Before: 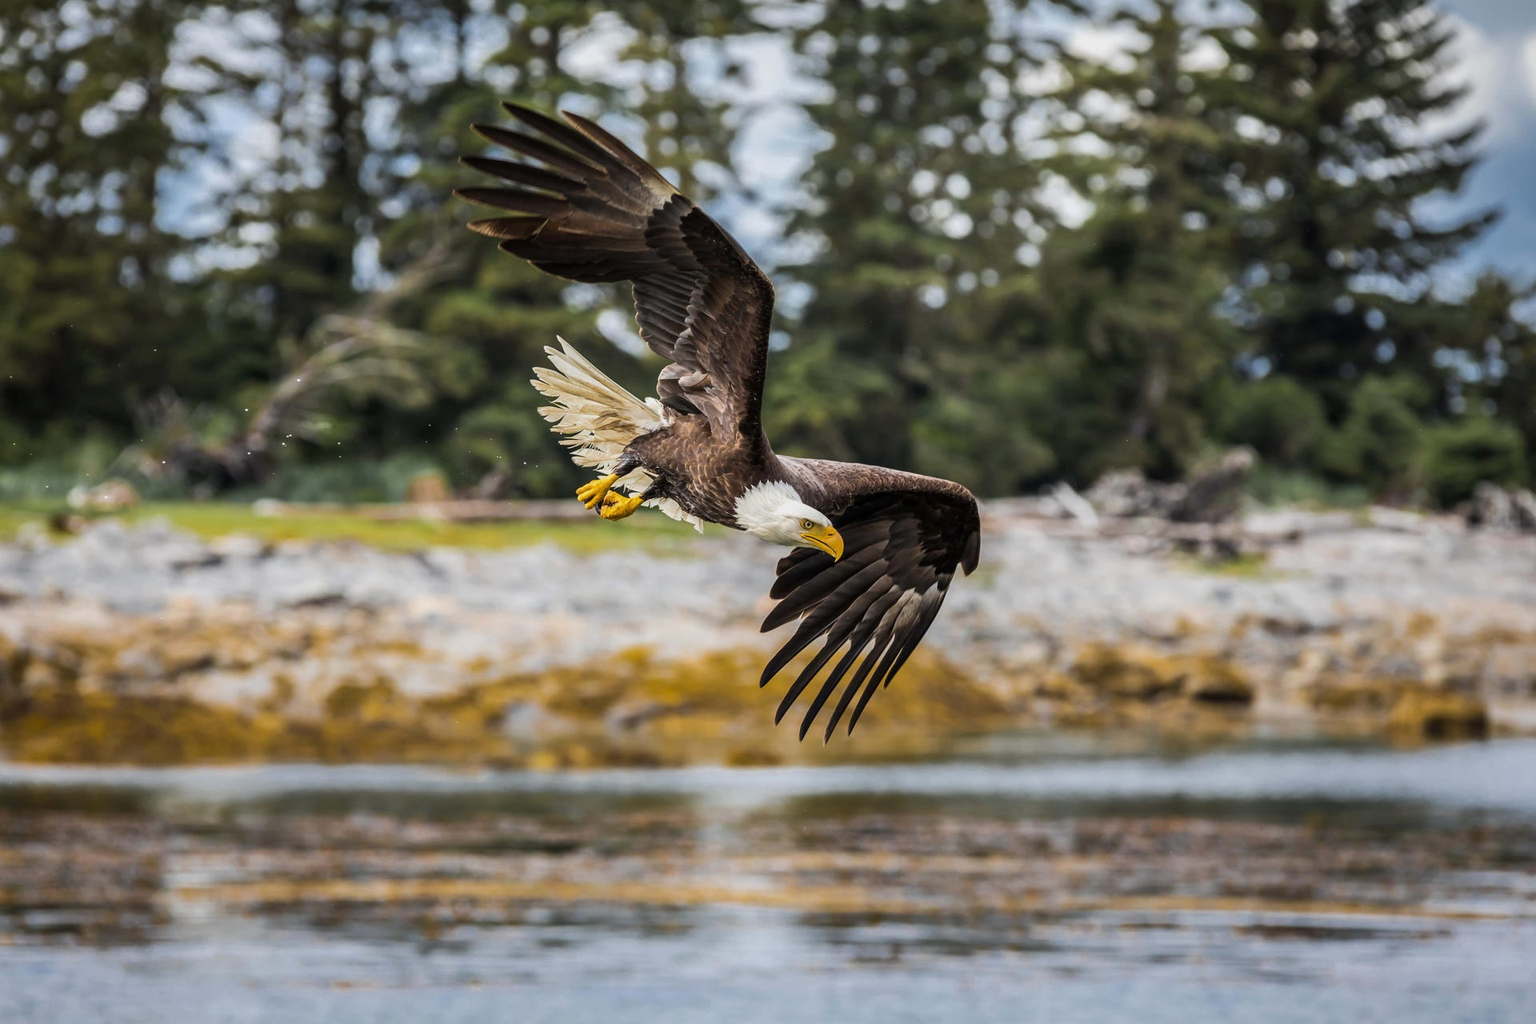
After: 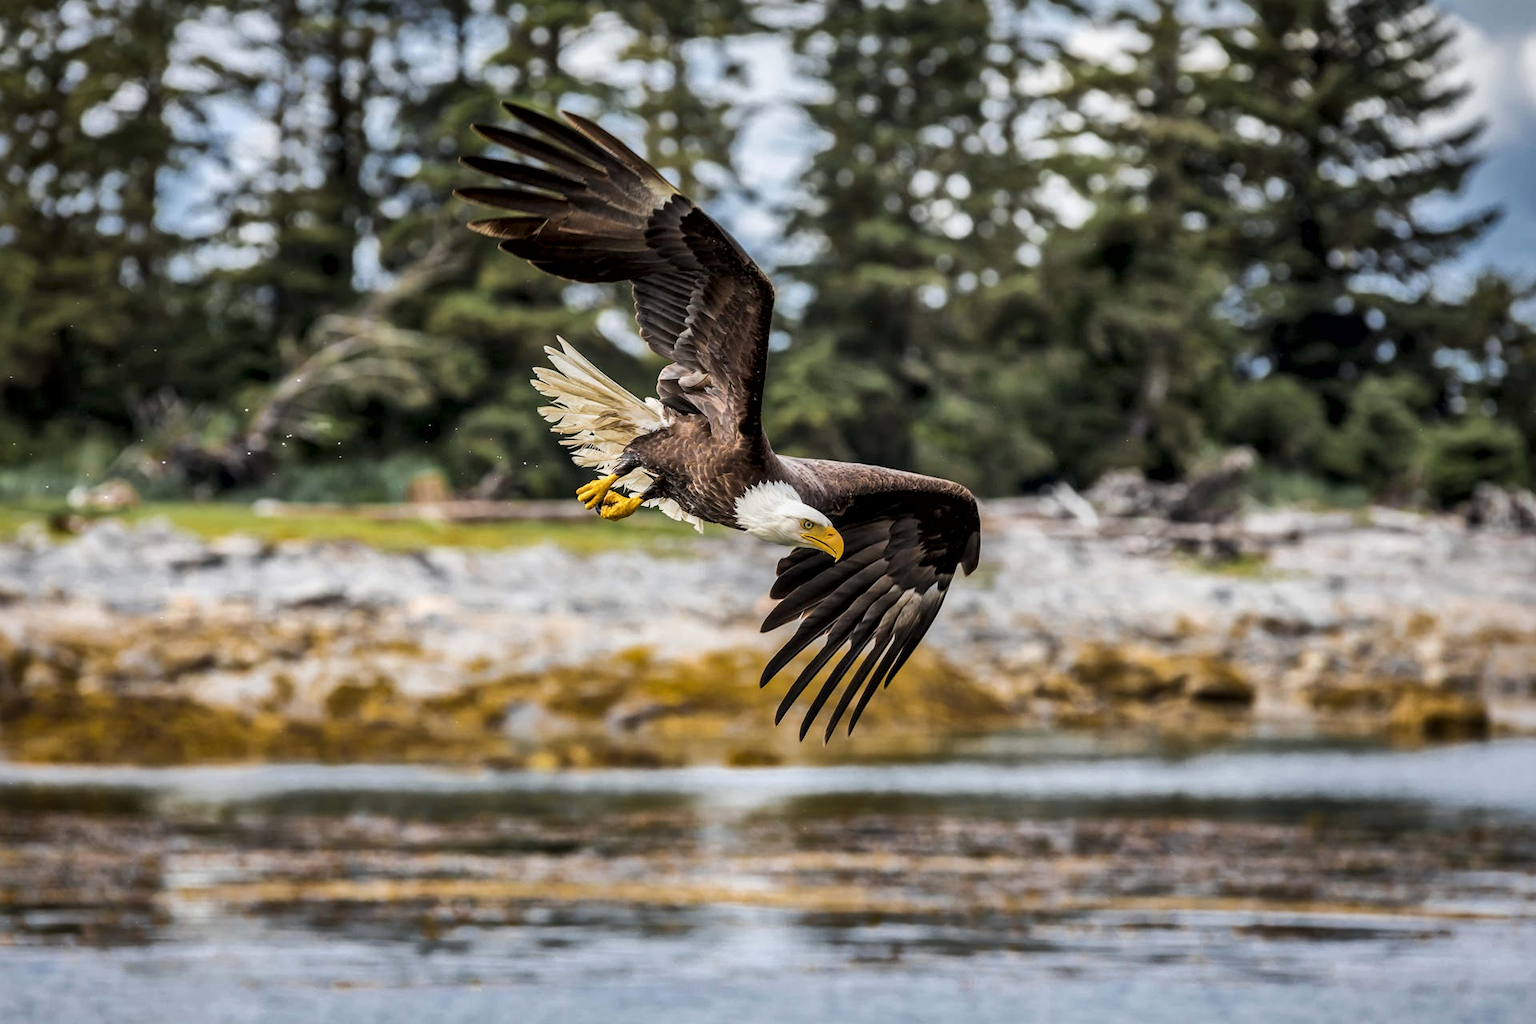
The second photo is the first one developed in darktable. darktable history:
local contrast: mode bilateral grid, contrast 21, coarseness 49, detail 161%, midtone range 0.2
